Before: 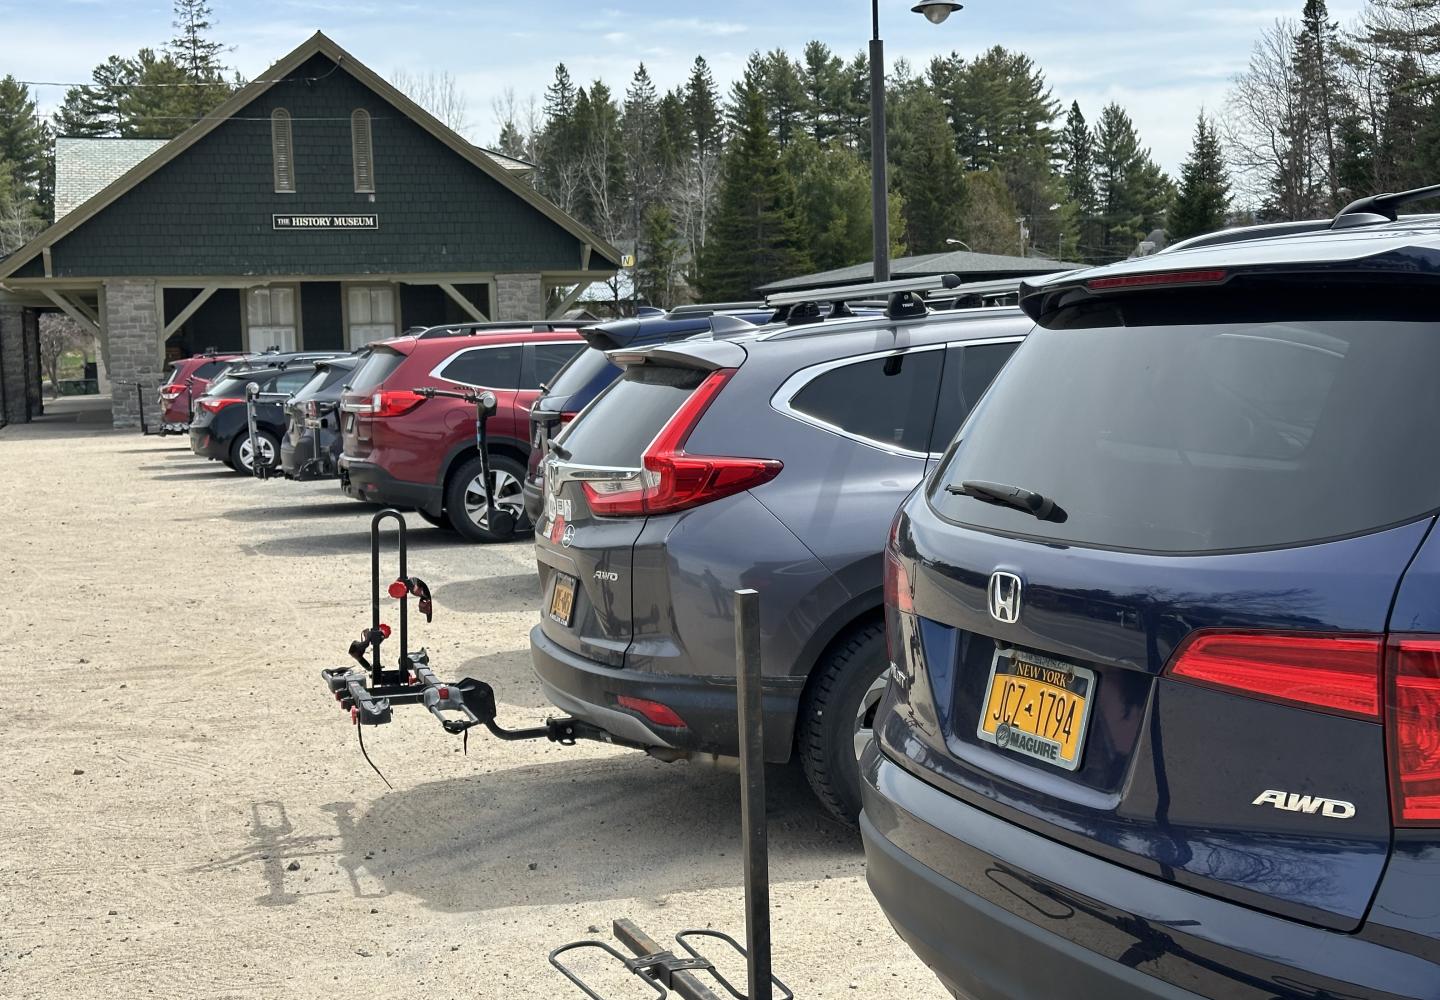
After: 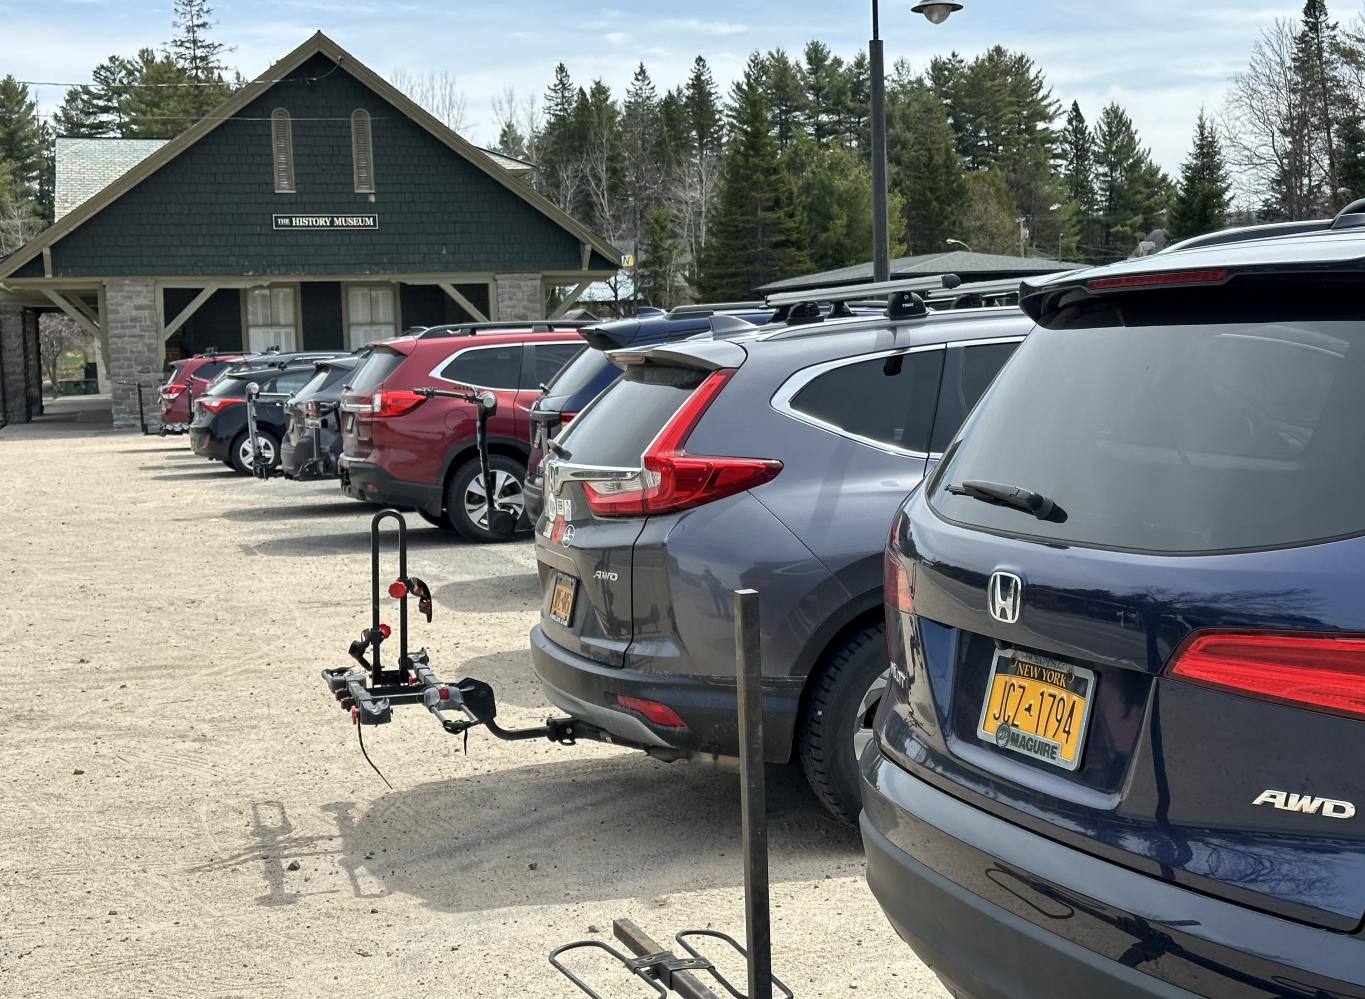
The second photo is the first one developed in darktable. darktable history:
local contrast: highlights 100%, shadows 98%, detail 119%, midtone range 0.2
crop and rotate: left 0%, right 5.207%
